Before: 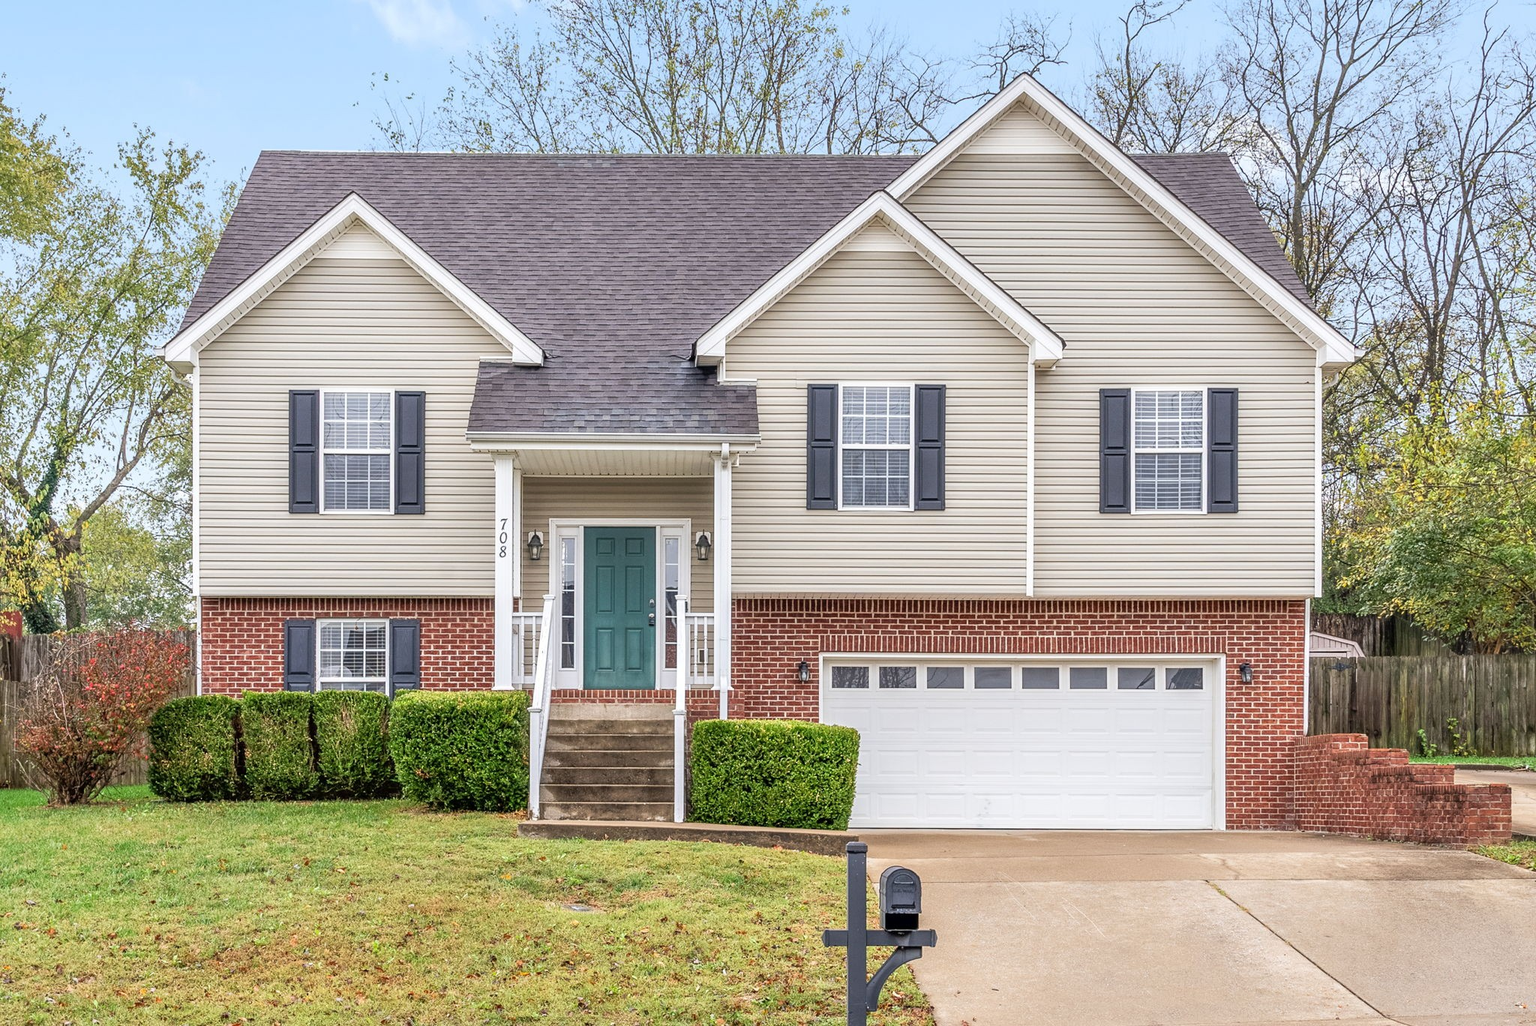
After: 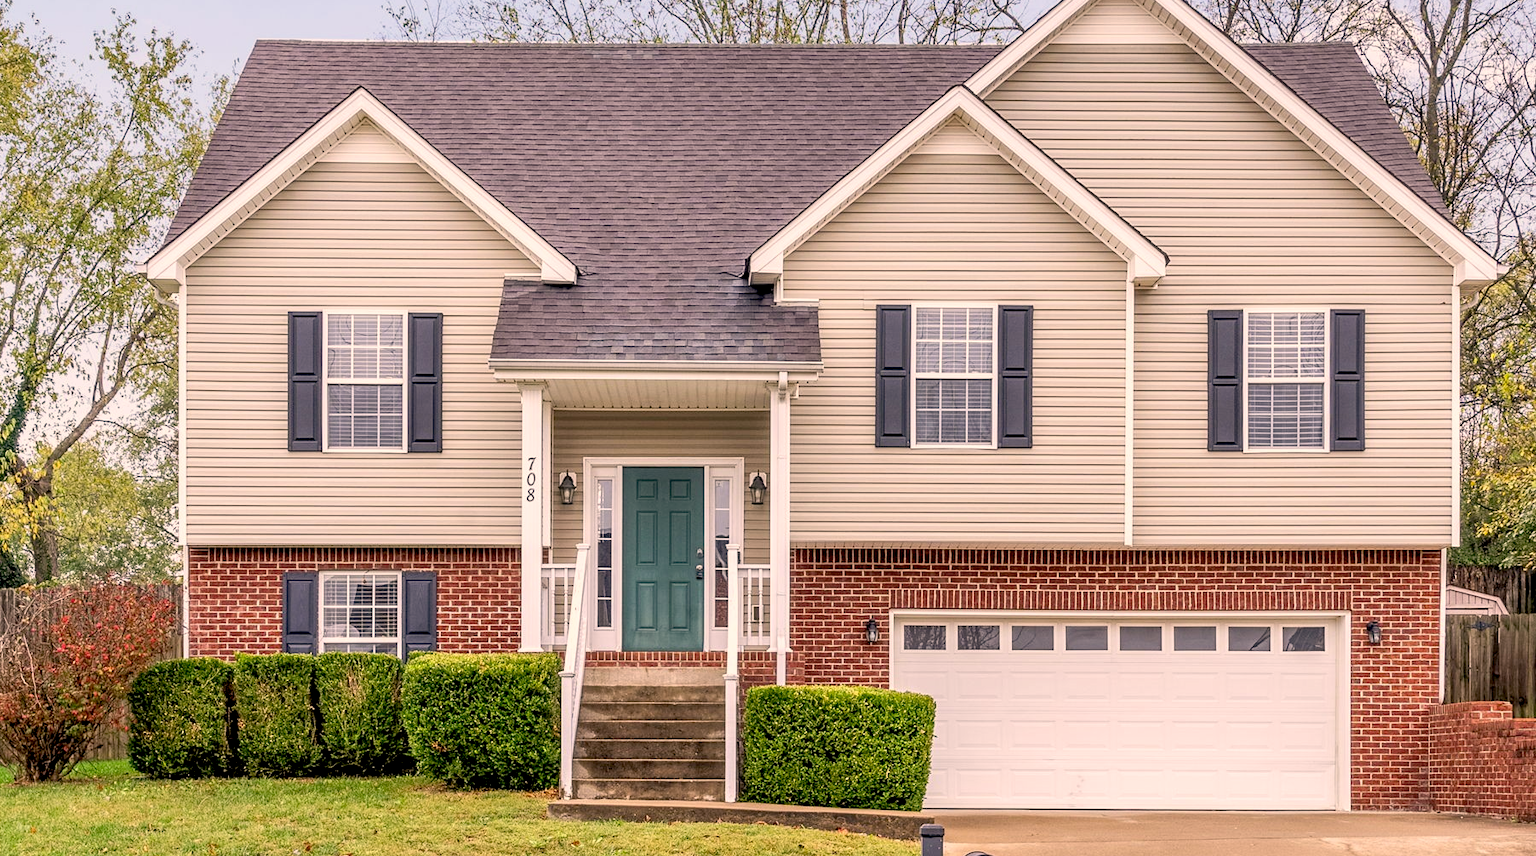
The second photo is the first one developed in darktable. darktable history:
crop and rotate: left 2.326%, top 11.308%, right 9.52%, bottom 15.058%
exposure: black level correction 0.013, compensate highlight preservation false
color correction: highlights a* 11.31, highlights b* 12.3
